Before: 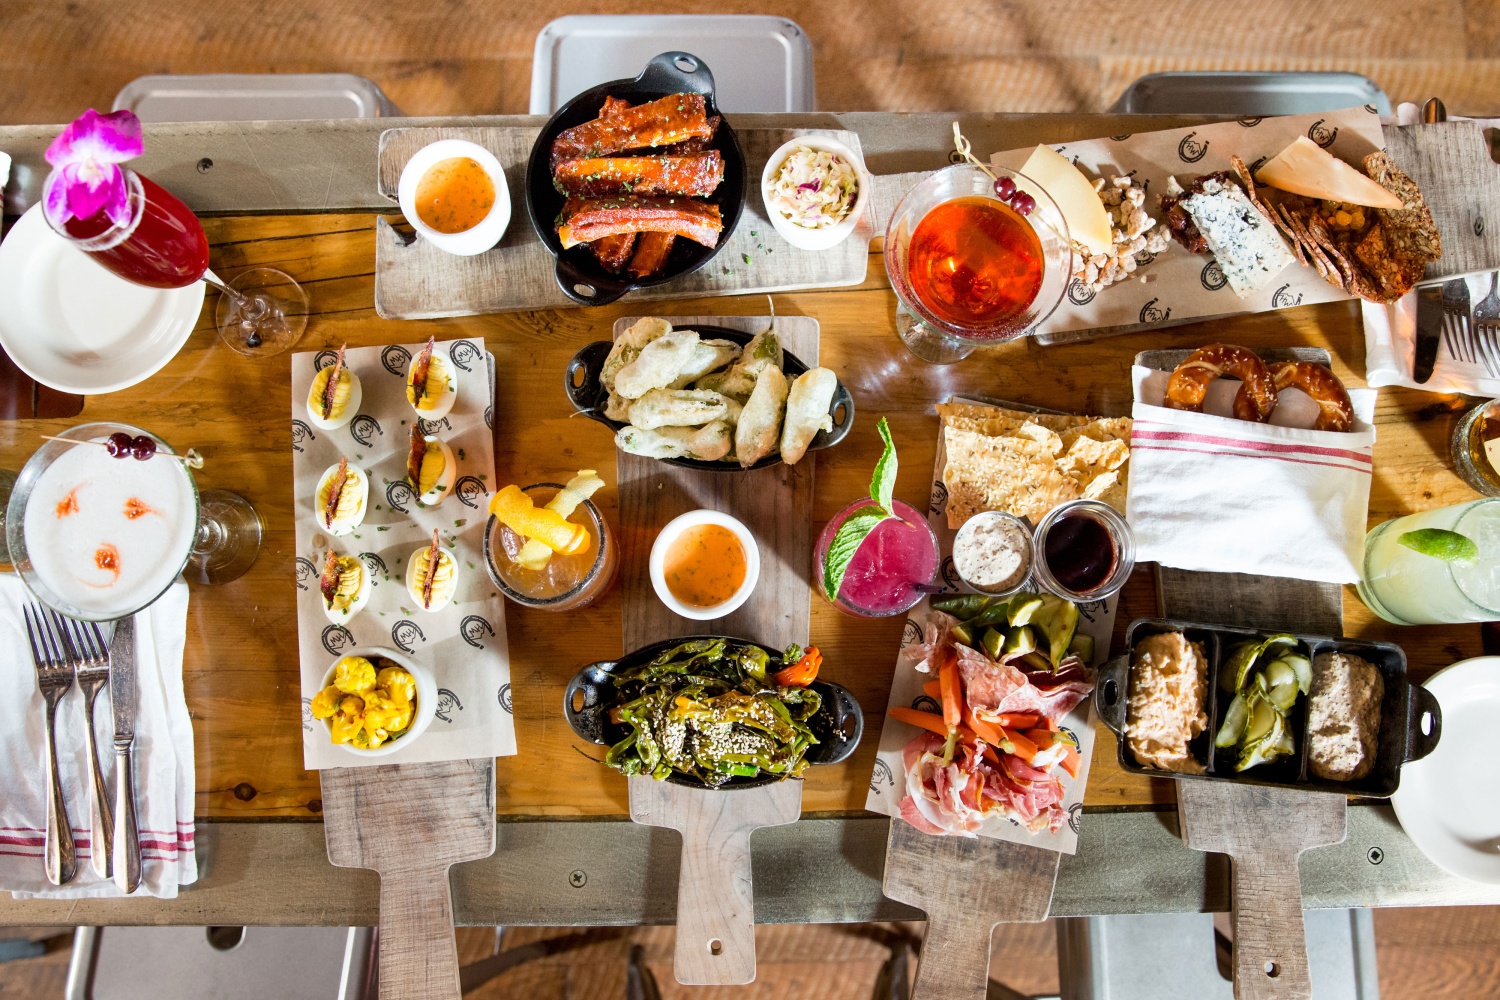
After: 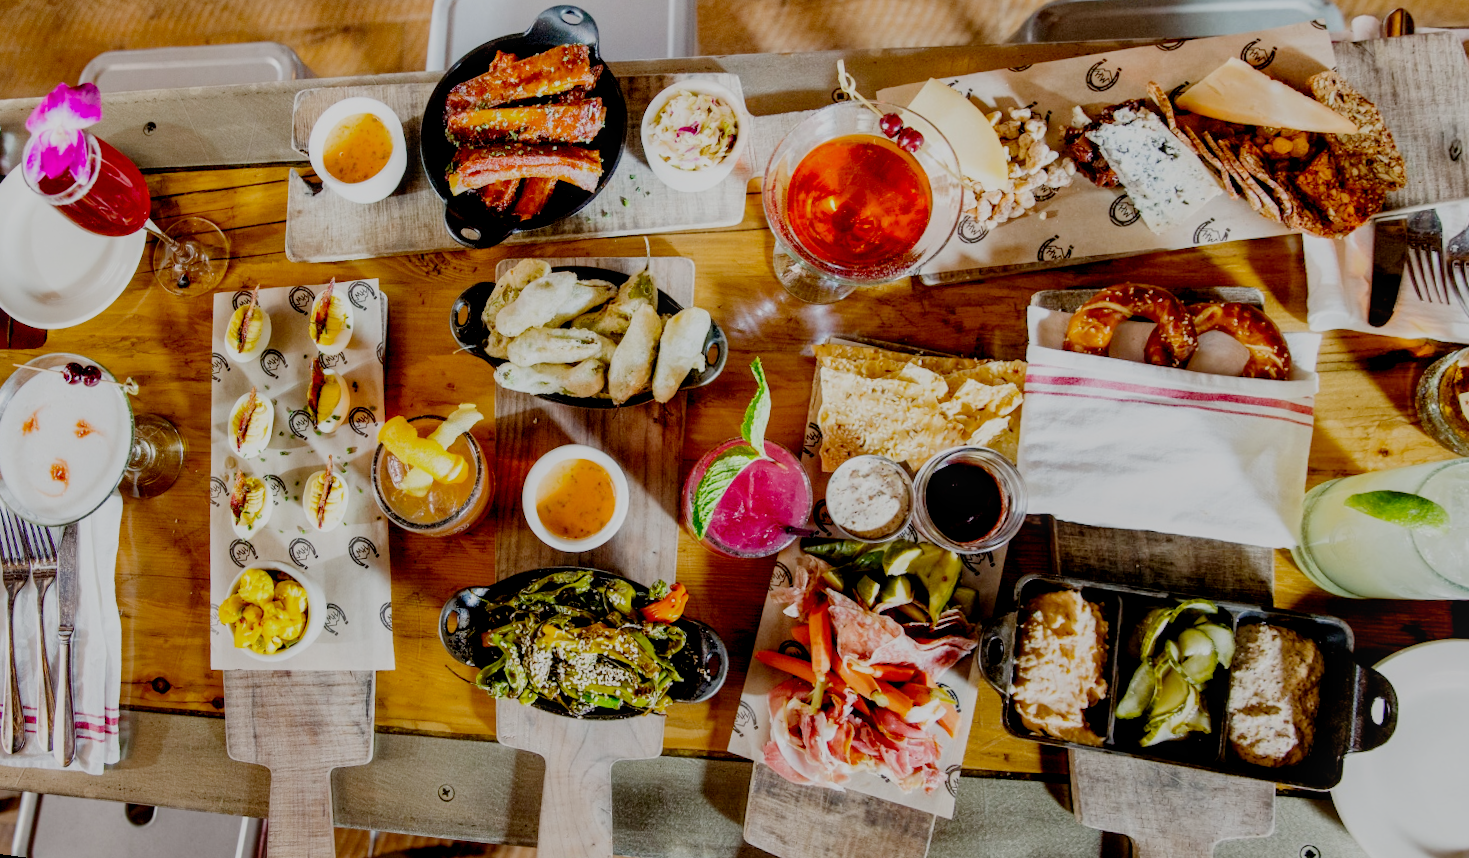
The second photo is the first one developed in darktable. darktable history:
rotate and perspective: rotation 1.69°, lens shift (vertical) -0.023, lens shift (horizontal) -0.291, crop left 0.025, crop right 0.988, crop top 0.092, crop bottom 0.842
color contrast: green-magenta contrast 1.2, blue-yellow contrast 1.2
filmic rgb: middle gray luminance 18%, black relative exposure -7.5 EV, white relative exposure 8.5 EV, threshold 6 EV, target black luminance 0%, hardness 2.23, latitude 18.37%, contrast 0.878, highlights saturation mix 5%, shadows ↔ highlights balance 10.15%, add noise in highlights 0, preserve chrominance no, color science v3 (2019), use custom middle-gray values true, iterations of high-quality reconstruction 0, contrast in highlights soft, enable highlight reconstruction true
local contrast: on, module defaults
